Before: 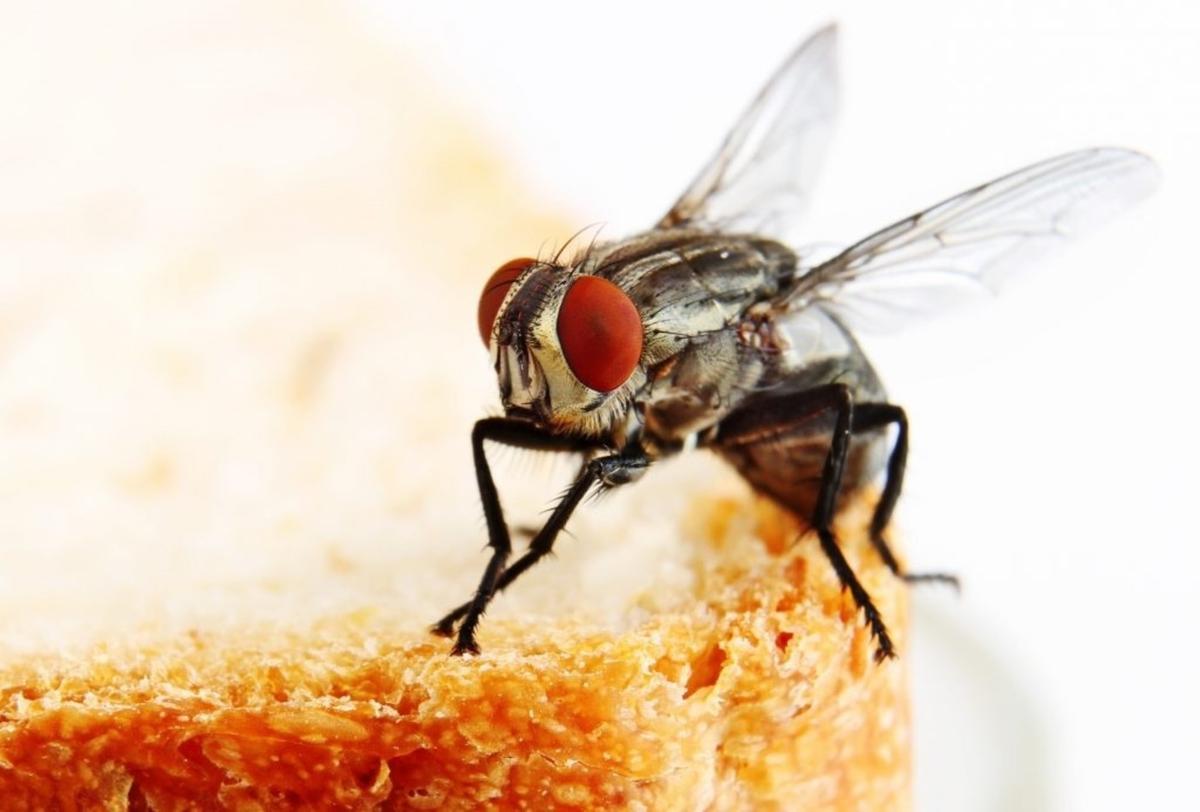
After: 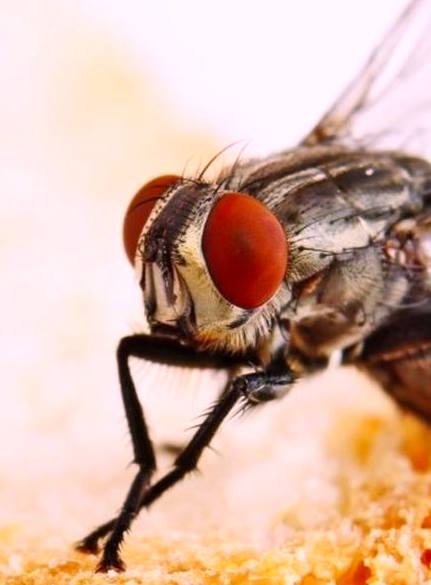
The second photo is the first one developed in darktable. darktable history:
crop and rotate: left 29.657%, top 10.32%, right 34.344%, bottom 17.561%
color calibration: output R [1.063, -0.012, -0.003, 0], output B [-0.079, 0.047, 1, 0], illuminant as shot in camera, x 0.358, y 0.373, temperature 4628.91 K
